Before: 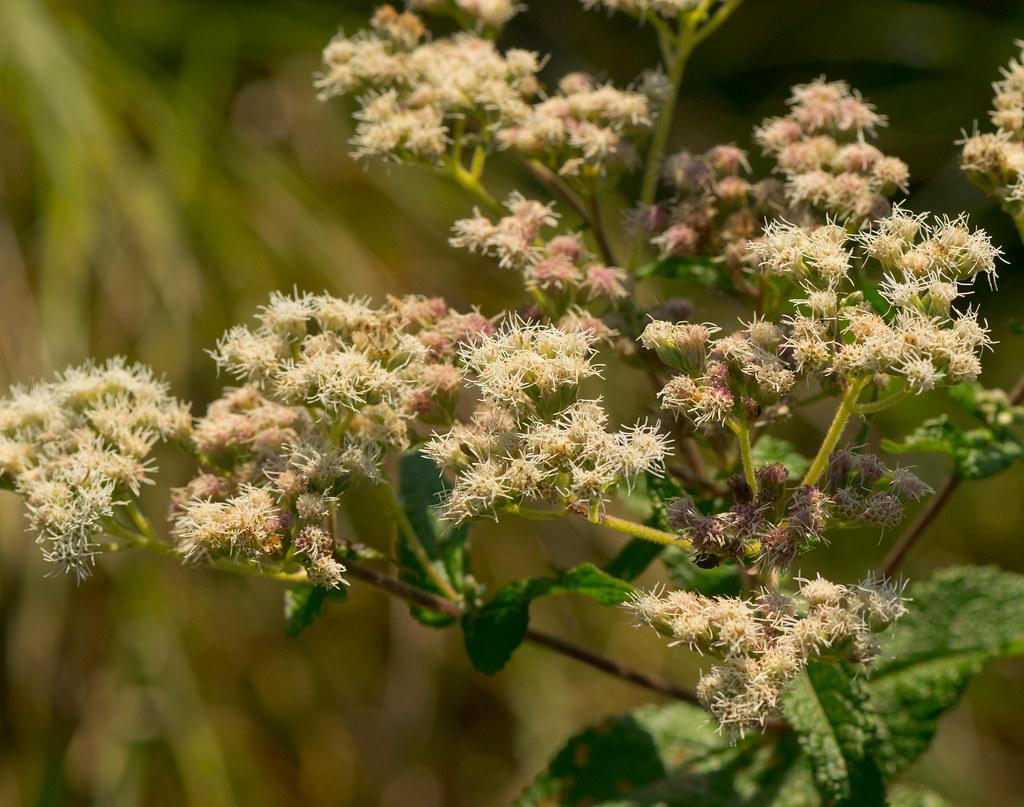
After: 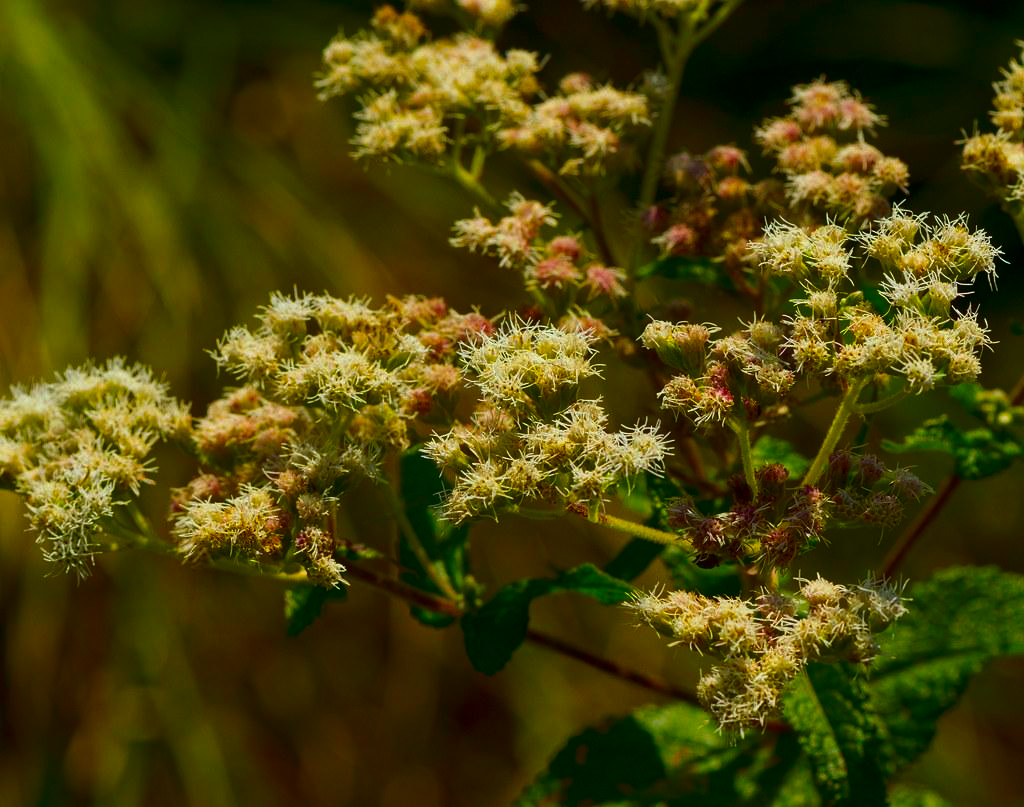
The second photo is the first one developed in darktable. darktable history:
color correction: highlights a* -10.04, highlights b* -10.37
color balance rgb: linear chroma grading › global chroma 15%, perceptual saturation grading › global saturation 30%
contrast brightness saturation: brightness -0.25, saturation 0.2
